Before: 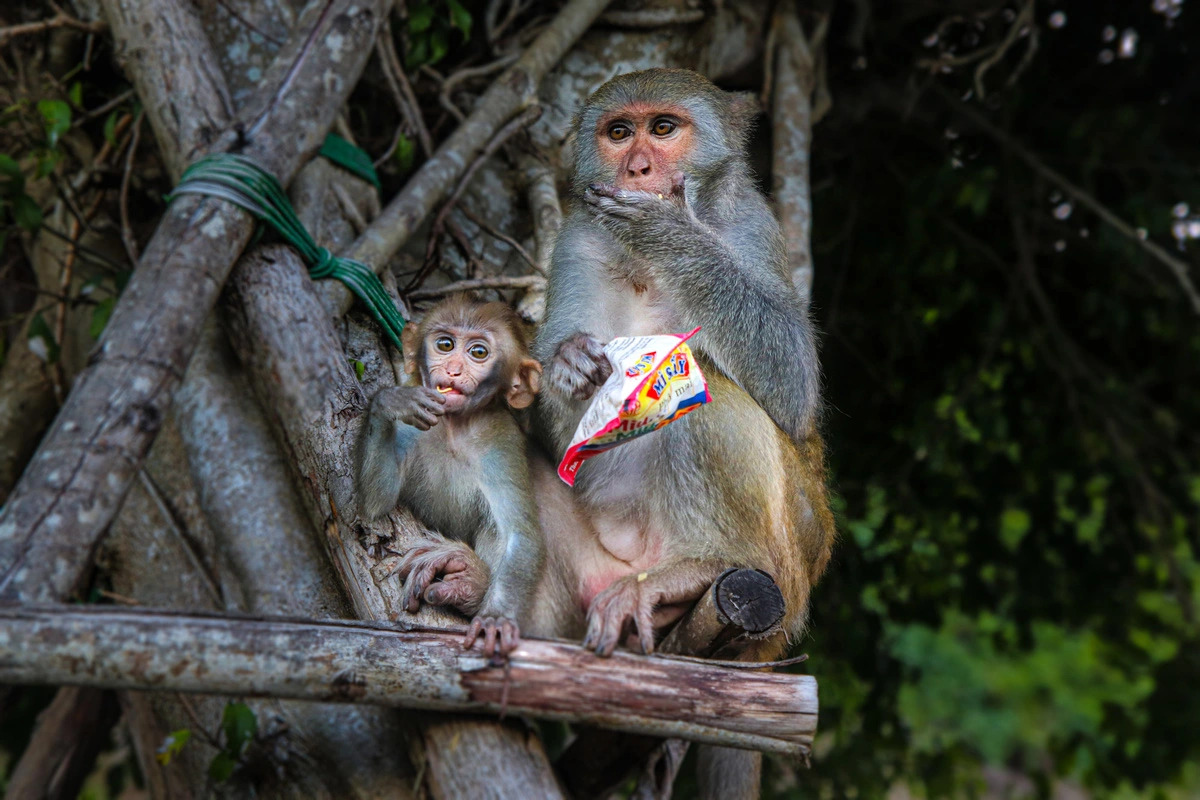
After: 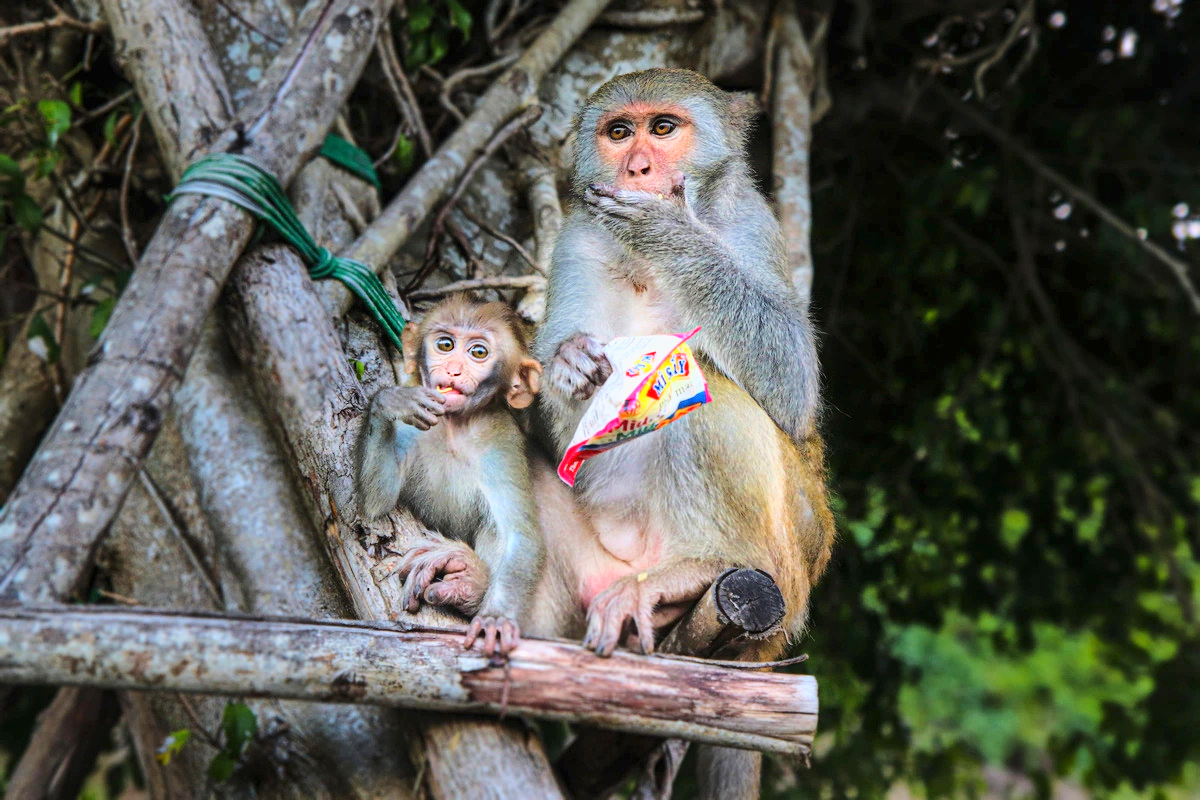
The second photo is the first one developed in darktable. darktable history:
base curve: curves: ch0 [(0, 0) (0.025, 0.046) (0.112, 0.277) (0.467, 0.74) (0.814, 0.929) (1, 0.942)]
